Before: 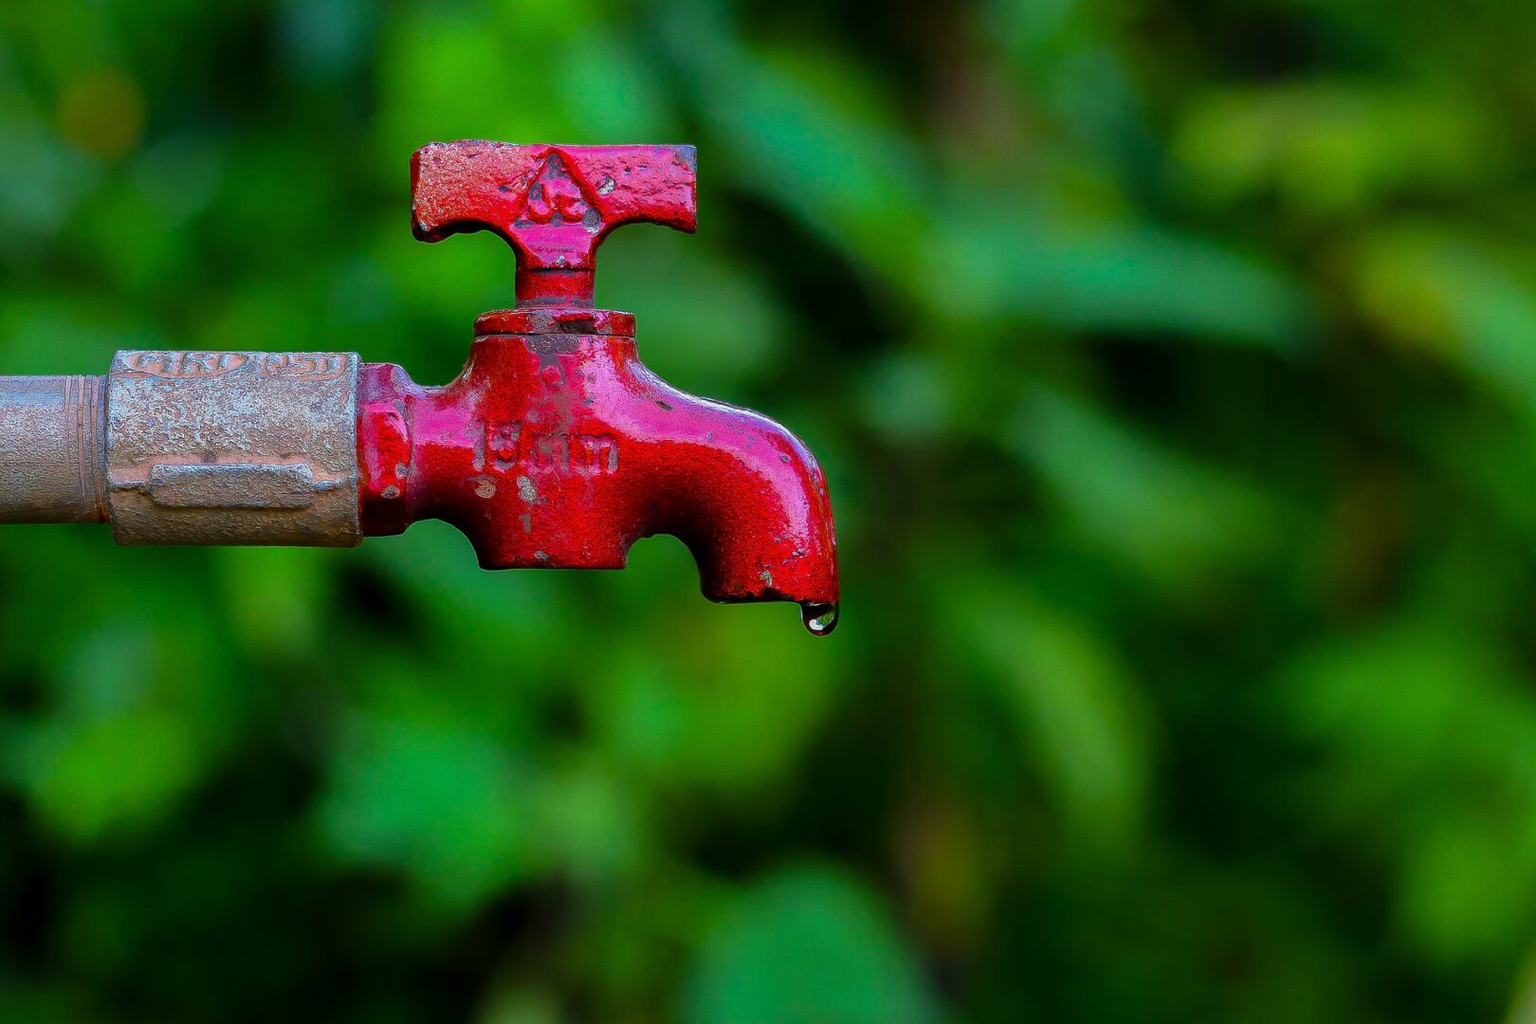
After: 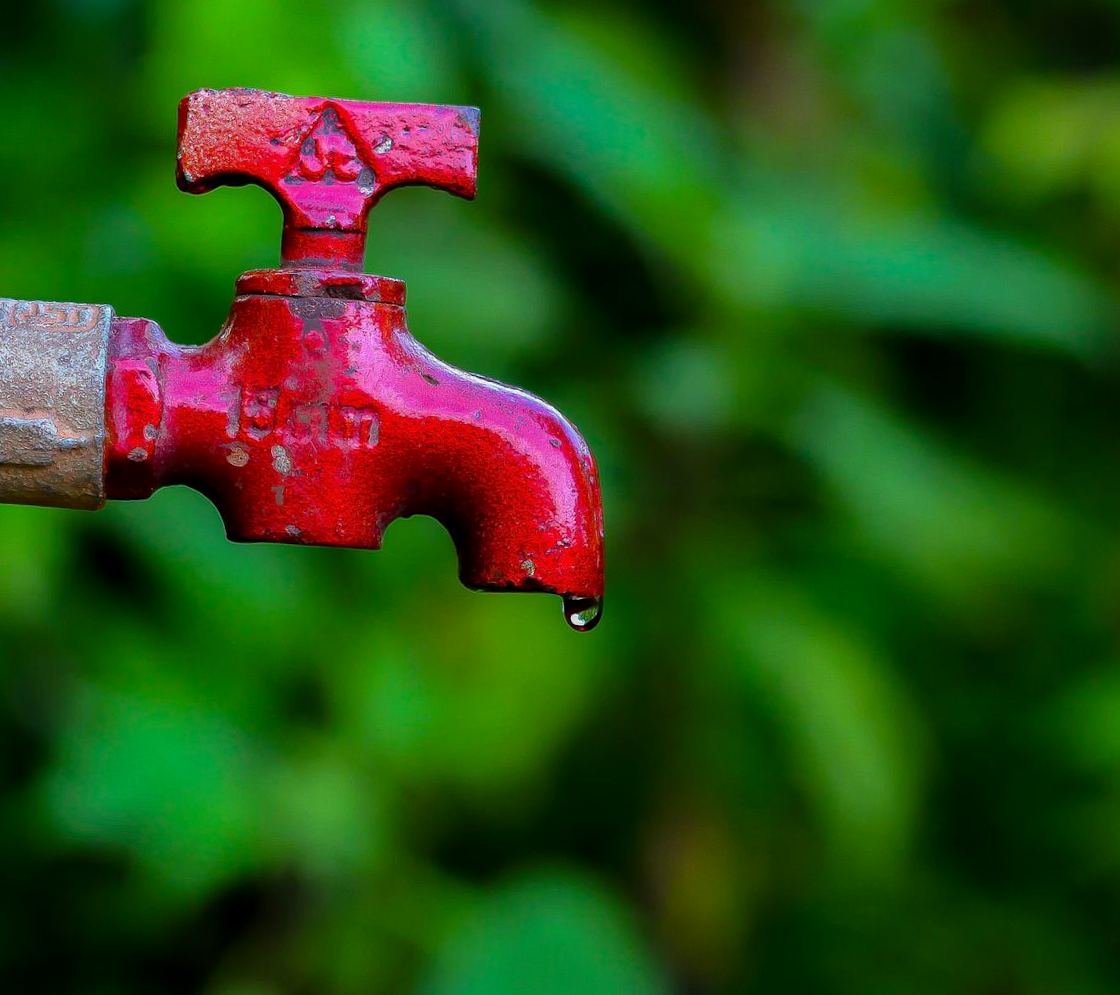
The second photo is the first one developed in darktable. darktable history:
exposure: black level correction 0.001, exposure 0.14 EV, compensate highlight preservation false
crop and rotate: angle -3.27°, left 14.277%, top 0.028%, right 10.766%, bottom 0.028%
